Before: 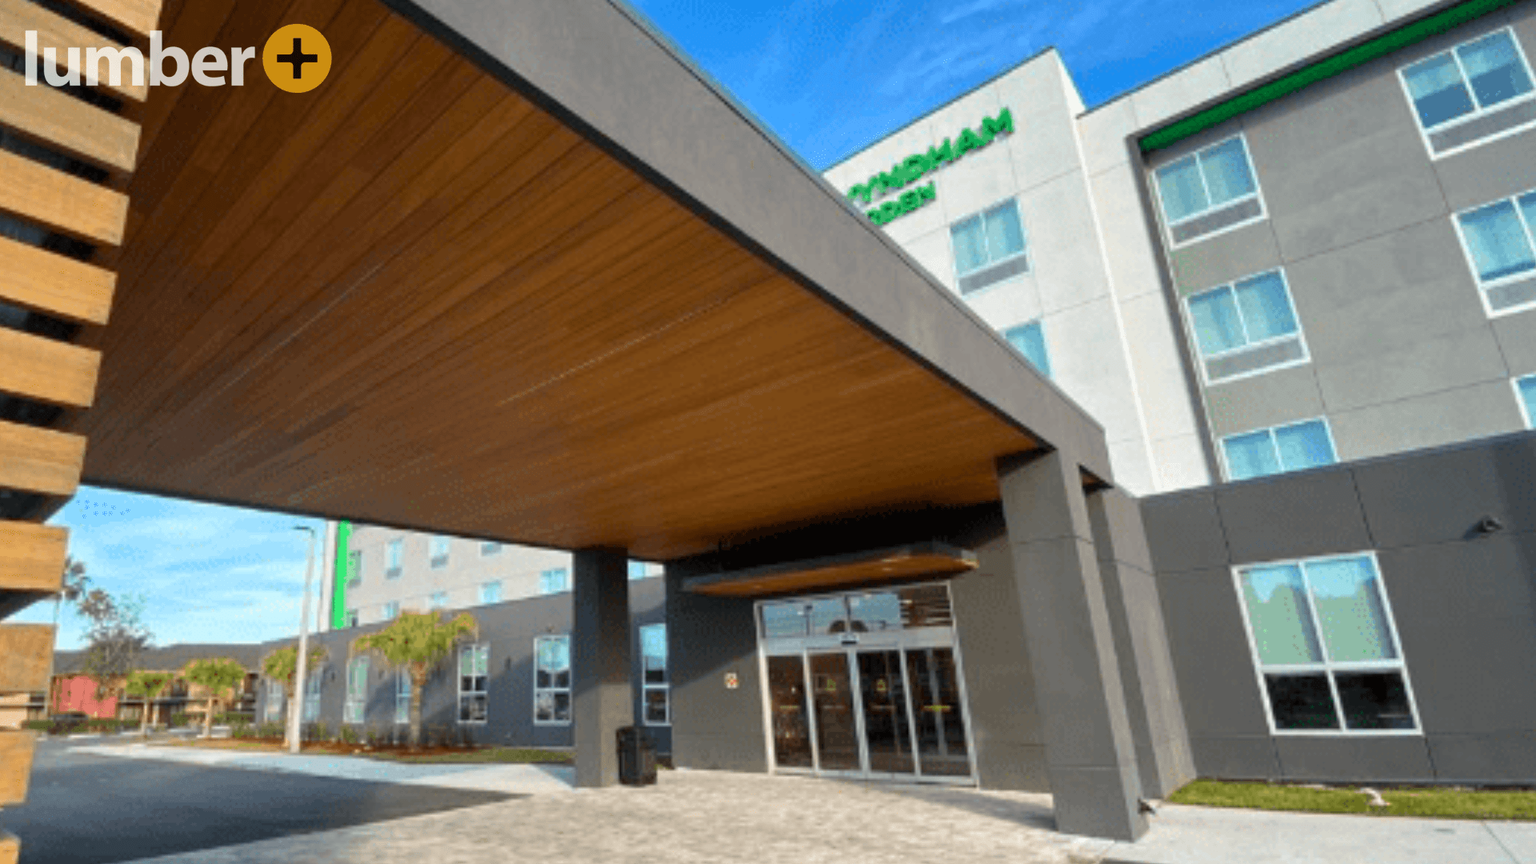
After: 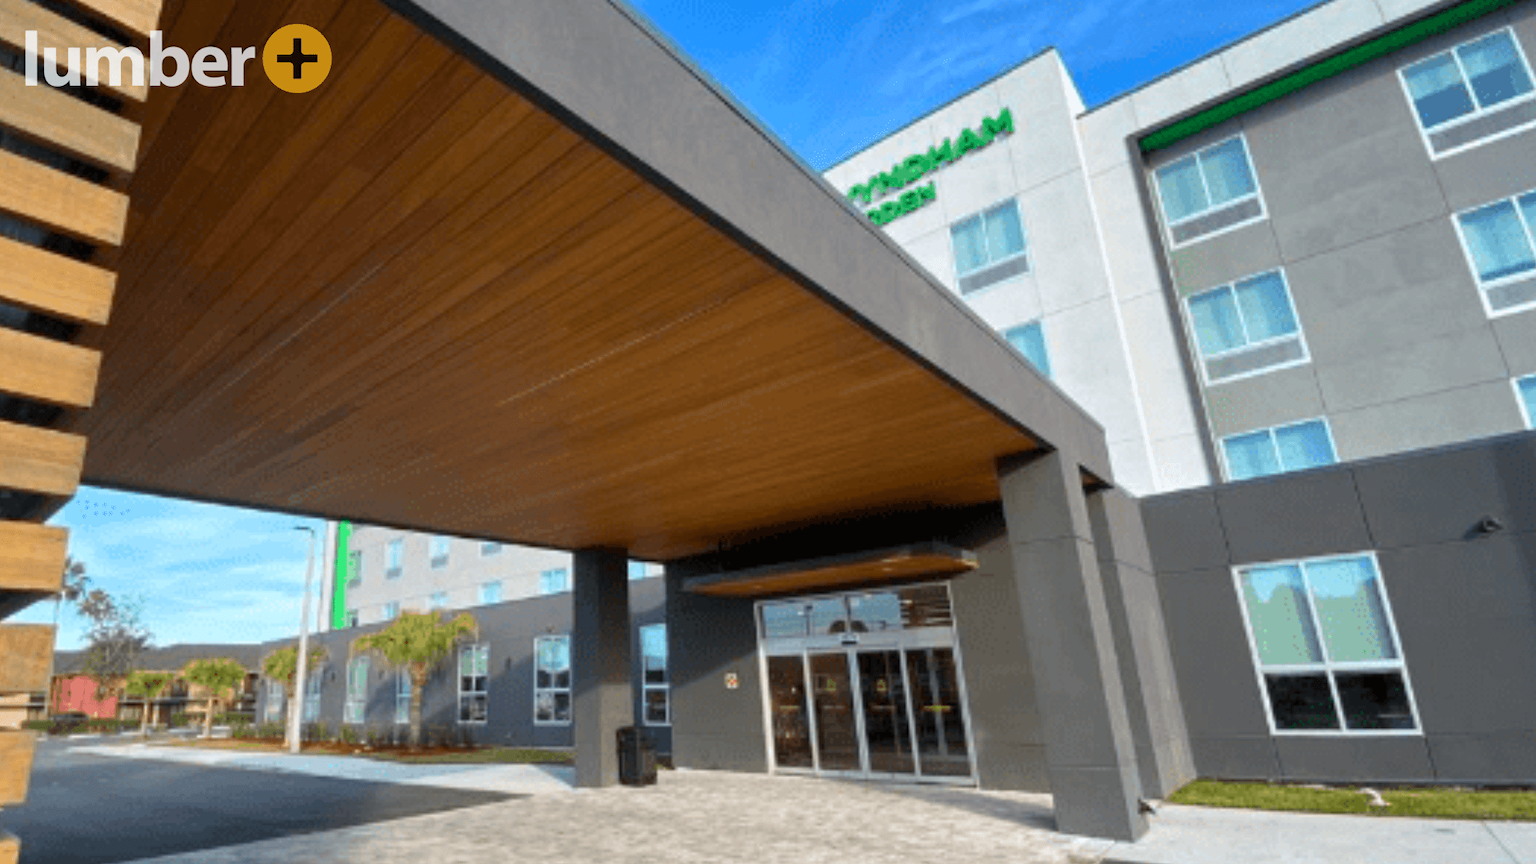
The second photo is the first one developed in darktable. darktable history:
white balance: red 0.983, blue 1.036
tone equalizer: on, module defaults
